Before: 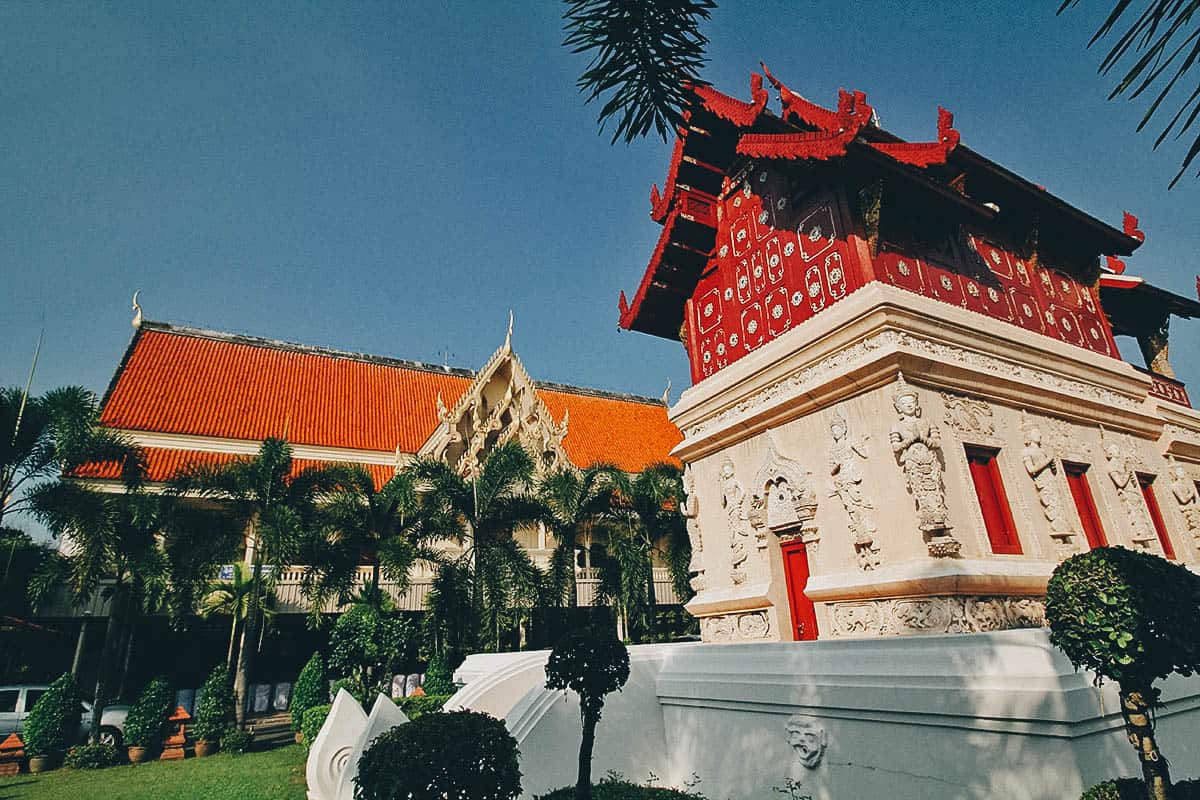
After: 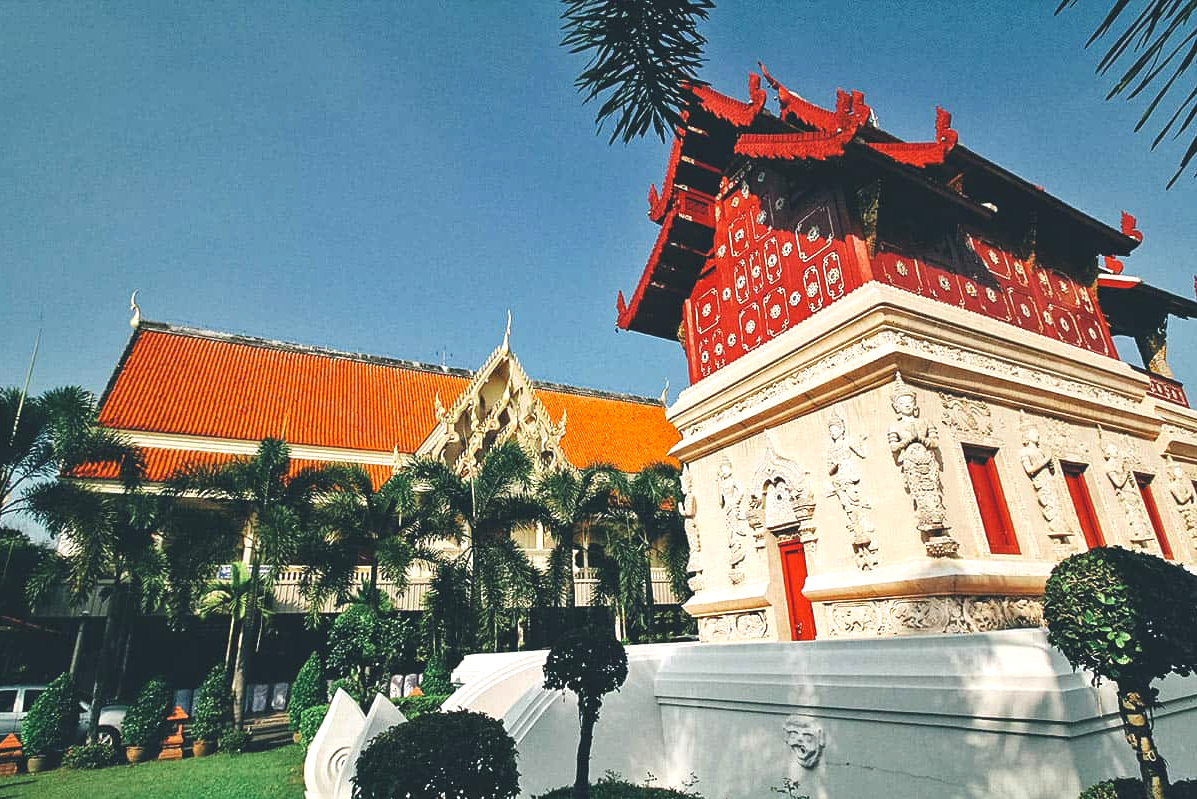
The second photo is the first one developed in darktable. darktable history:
color zones: curves: ch2 [(0, 0.5) (0.143, 0.517) (0.286, 0.571) (0.429, 0.522) (0.571, 0.5) (0.714, 0.5) (0.857, 0.5) (1, 0.5)]
crop and rotate: left 0.18%, bottom 0.01%
exposure: black level correction -0.005, exposure 0.621 EV, compensate highlight preservation false
